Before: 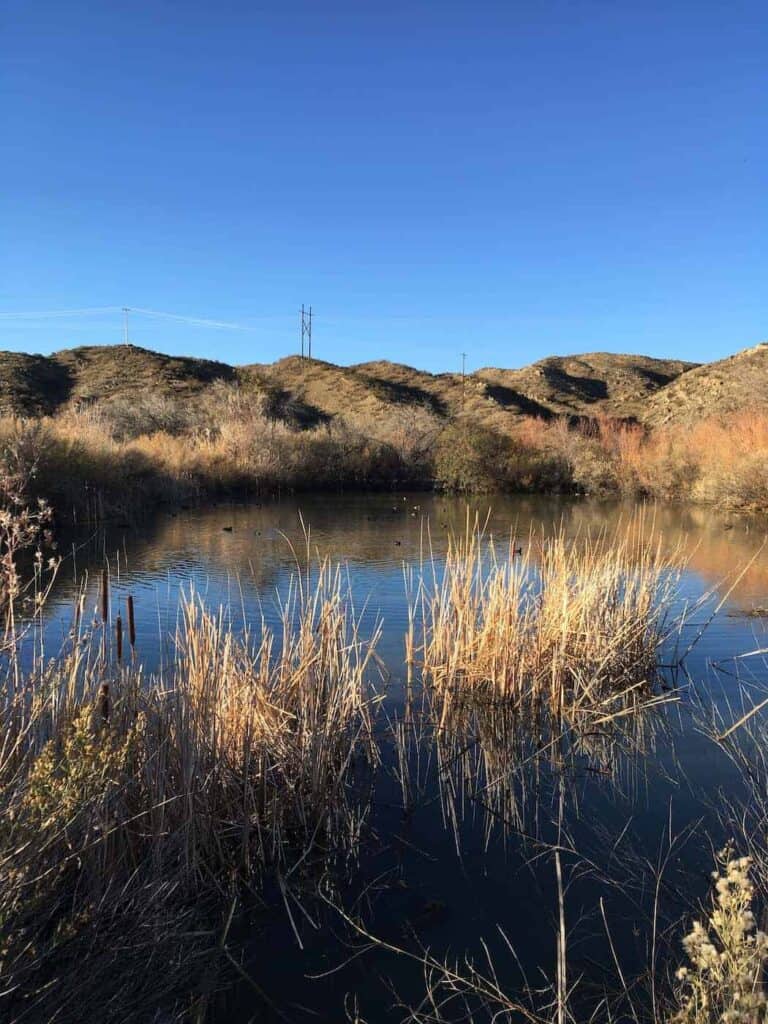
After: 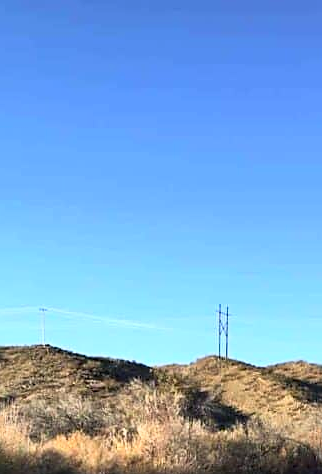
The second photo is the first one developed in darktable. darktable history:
exposure: black level correction 0, compensate exposure bias true, compensate highlight preservation false
crop and rotate: left 10.817%, top 0.062%, right 47.194%, bottom 53.626%
base curve: curves: ch0 [(0, 0) (0.557, 0.834) (1, 1)]
sharpen: on, module defaults
